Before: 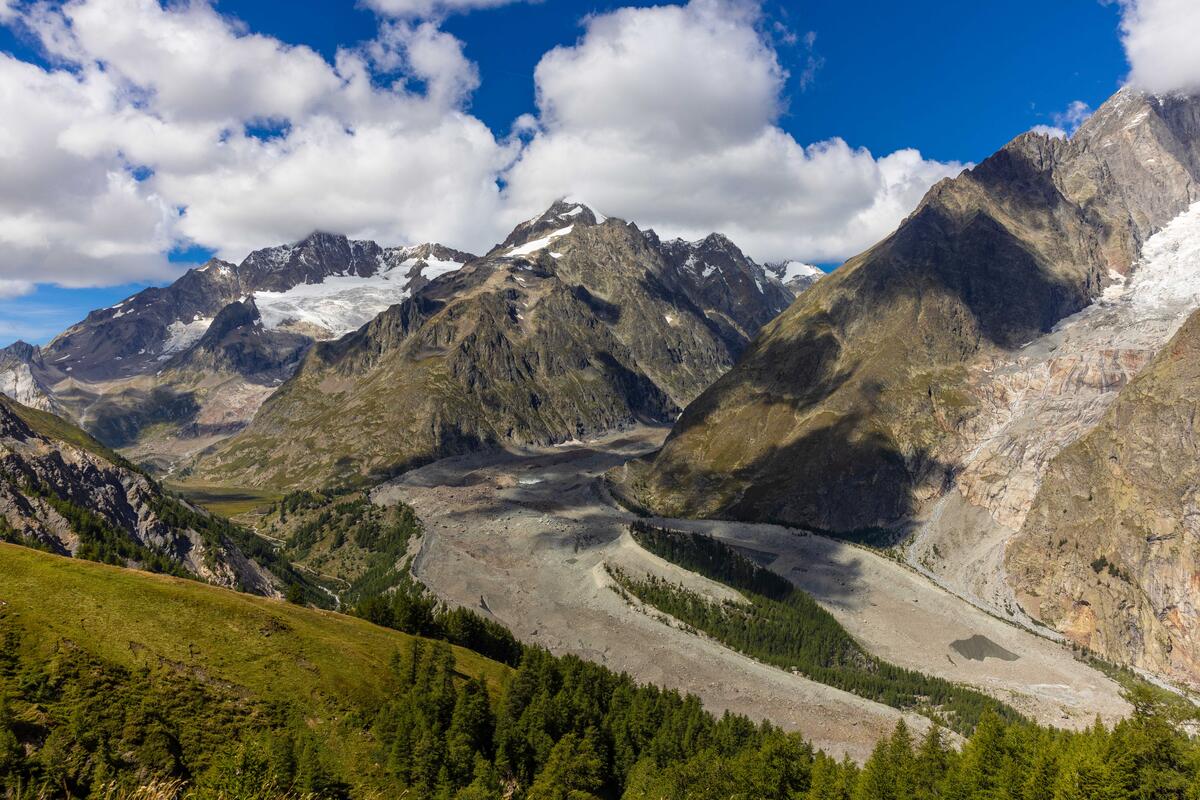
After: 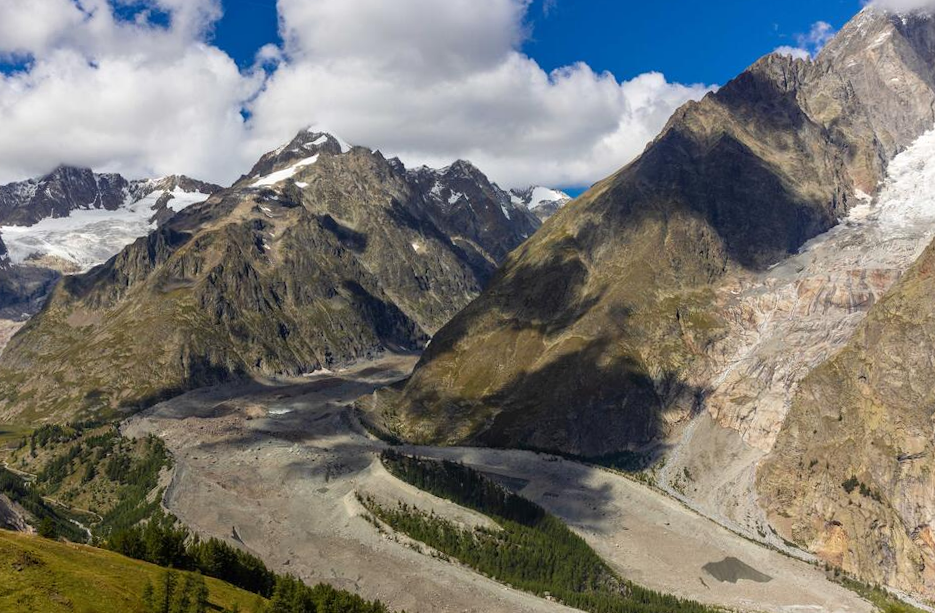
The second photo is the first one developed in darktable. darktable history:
crop and rotate: left 20.74%, top 7.912%, right 0.375%, bottom 13.378%
rotate and perspective: rotation -1°, crop left 0.011, crop right 0.989, crop top 0.025, crop bottom 0.975
